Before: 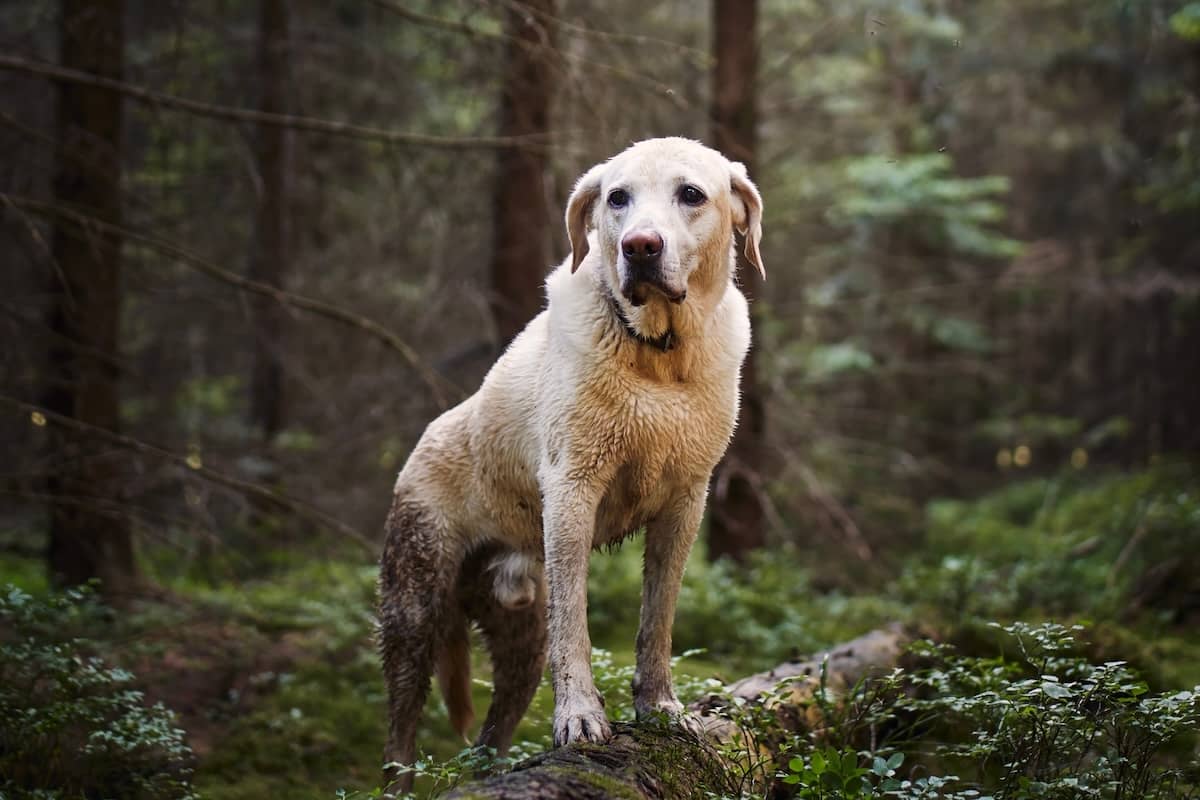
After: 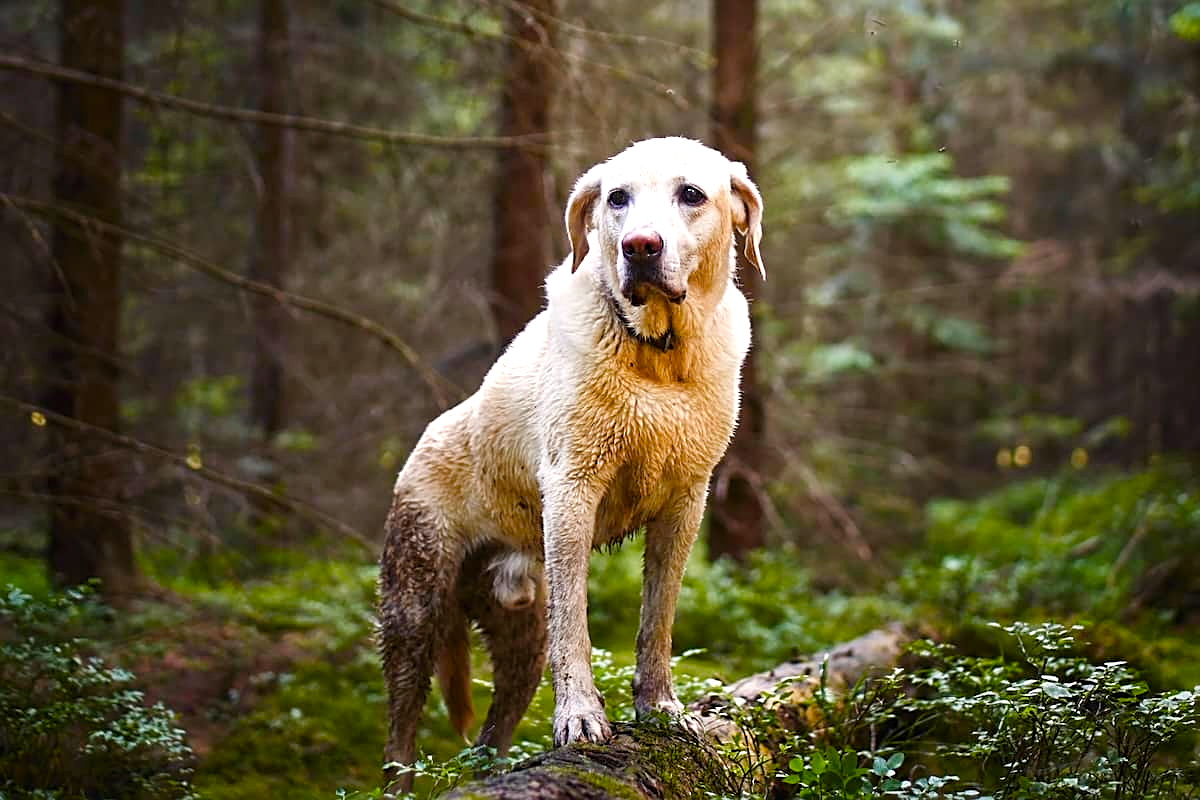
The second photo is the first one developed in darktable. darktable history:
color balance rgb: perceptual saturation grading › global saturation 35%, perceptual saturation grading › highlights -30%, perceptual saturation grading › shadows 35%, perceptual brilliance grading › global brilliance 3%, perceptual brilliance grading › highlights -3%, perceptual brilliance grading › shadows 3%
levels: levels [0, 0.43, 0.859]
sharpen: on, module defaults
